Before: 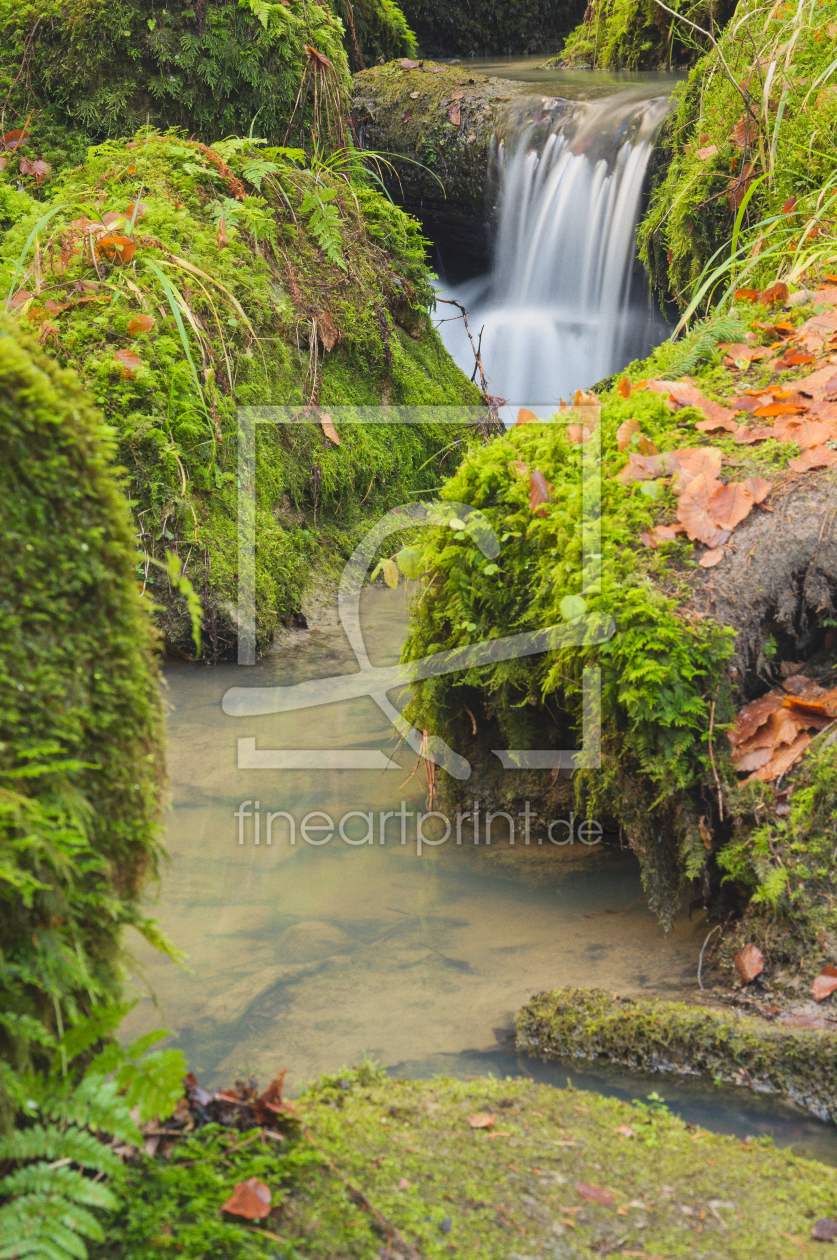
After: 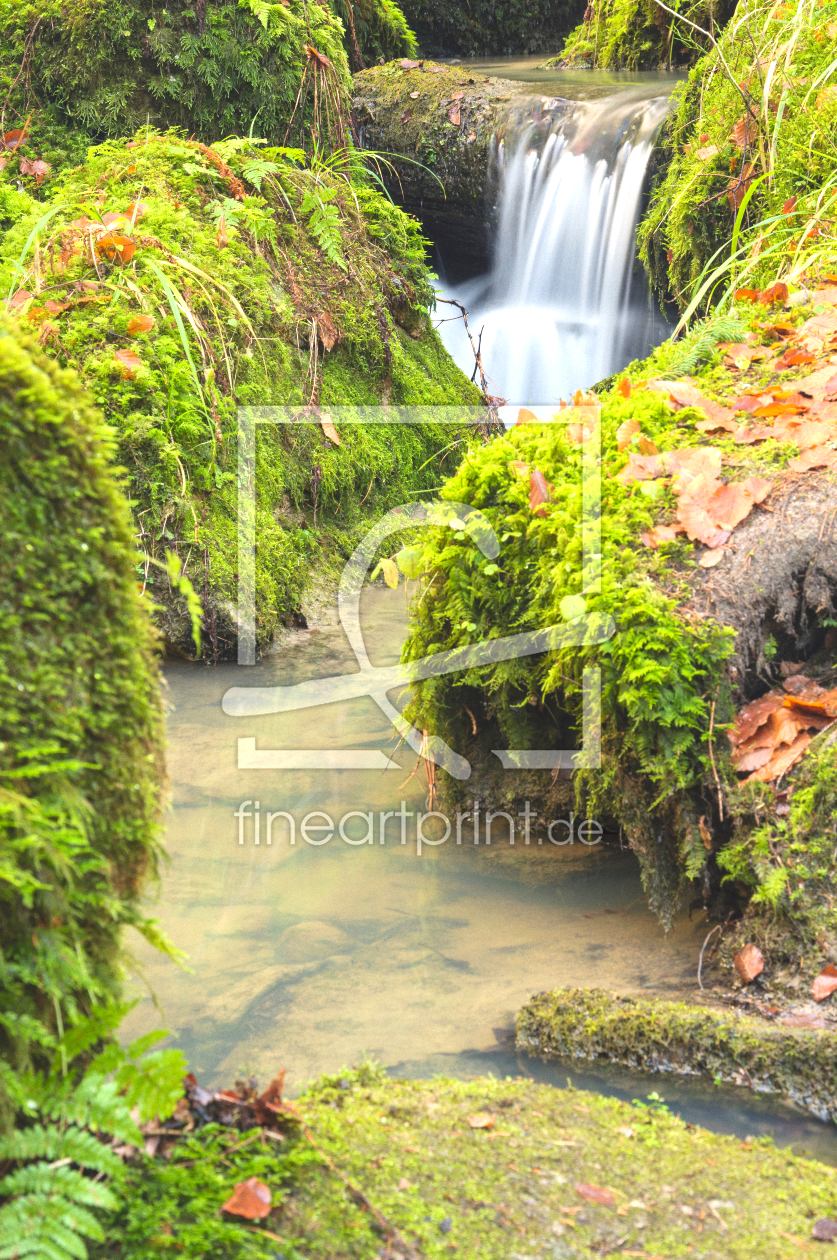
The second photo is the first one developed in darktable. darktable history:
exposure: exposure 0.755 EV, compensate exposure bias true, compensate highlight preservation false
